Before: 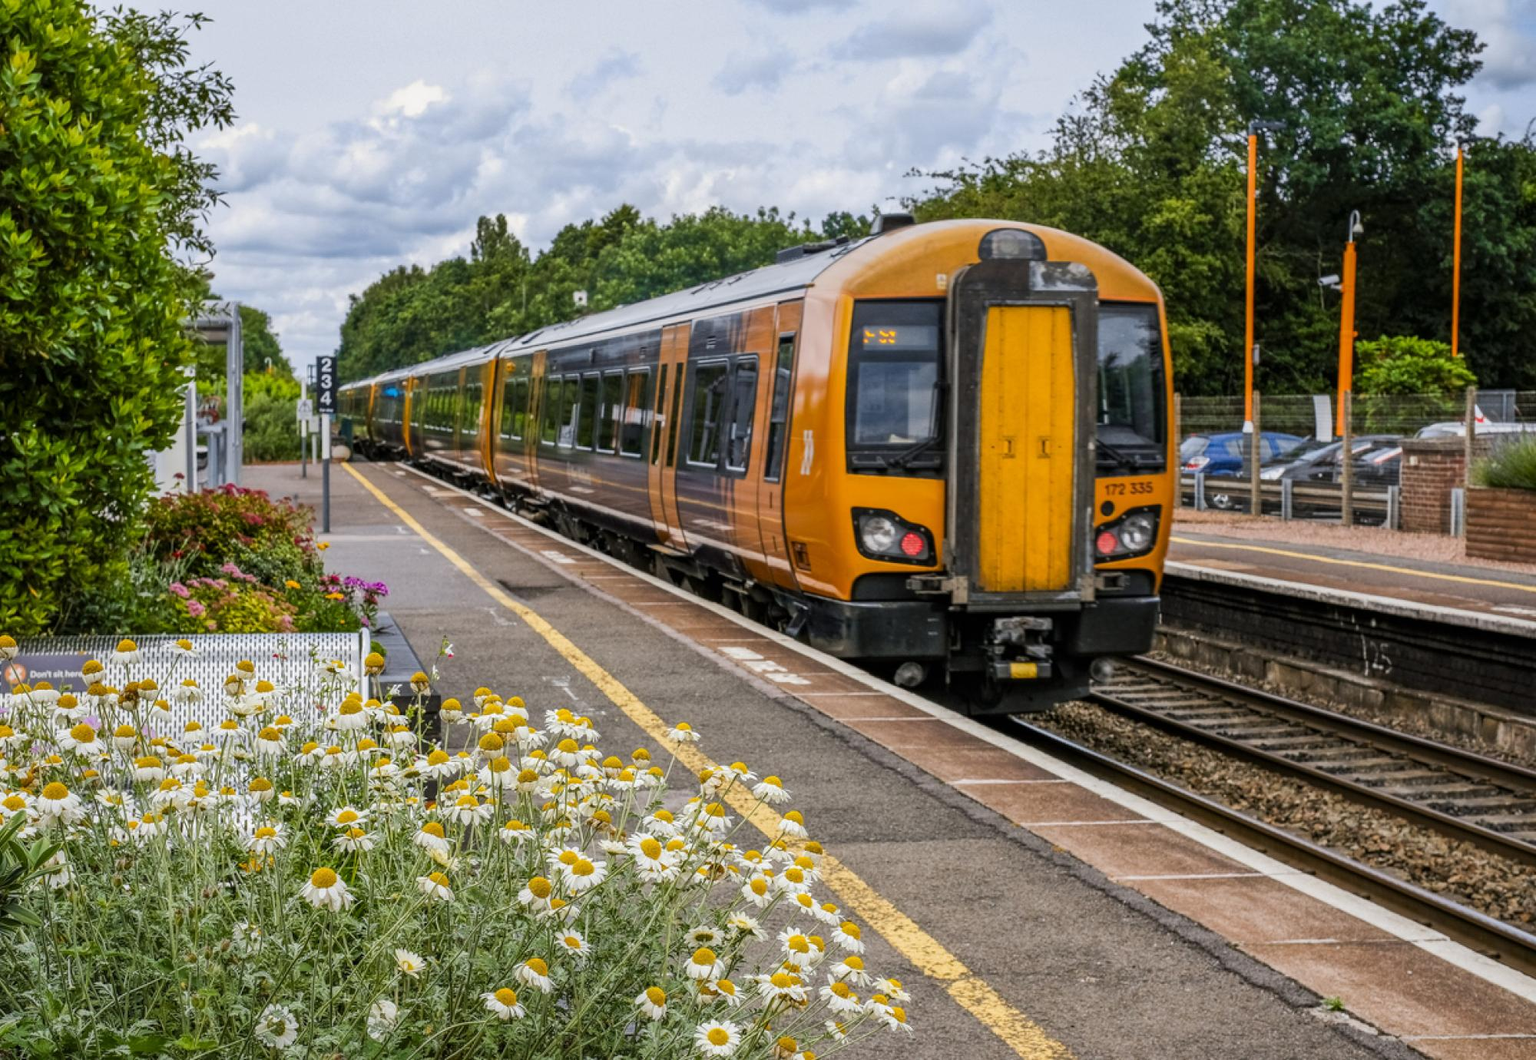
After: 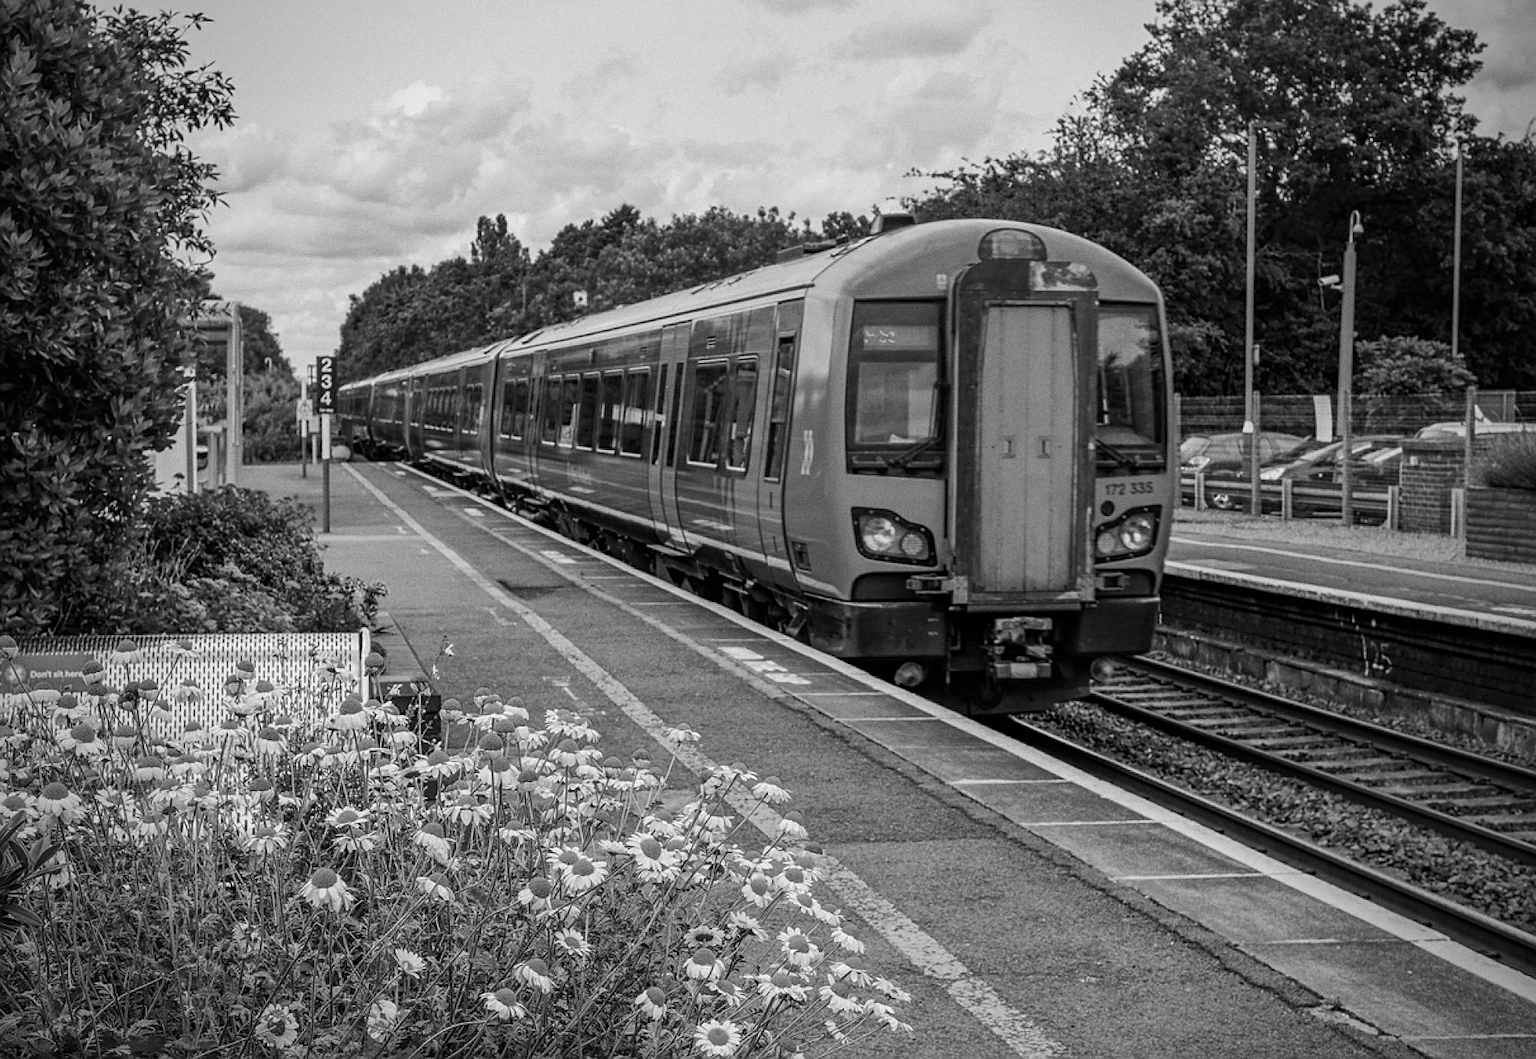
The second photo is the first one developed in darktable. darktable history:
color calibration "B&W: ILFORD DELTA 100": output gray [0.246, 0.254, 0.501, 0], gray › normalize channels true, illuminant same as pipeline (D50), adaptation XYZ, x 0.346, y 0.359, gamut compression 0
grain: on, module defaults
sharpen: on, module defaults
vignetting: fall-off start 71.74%
